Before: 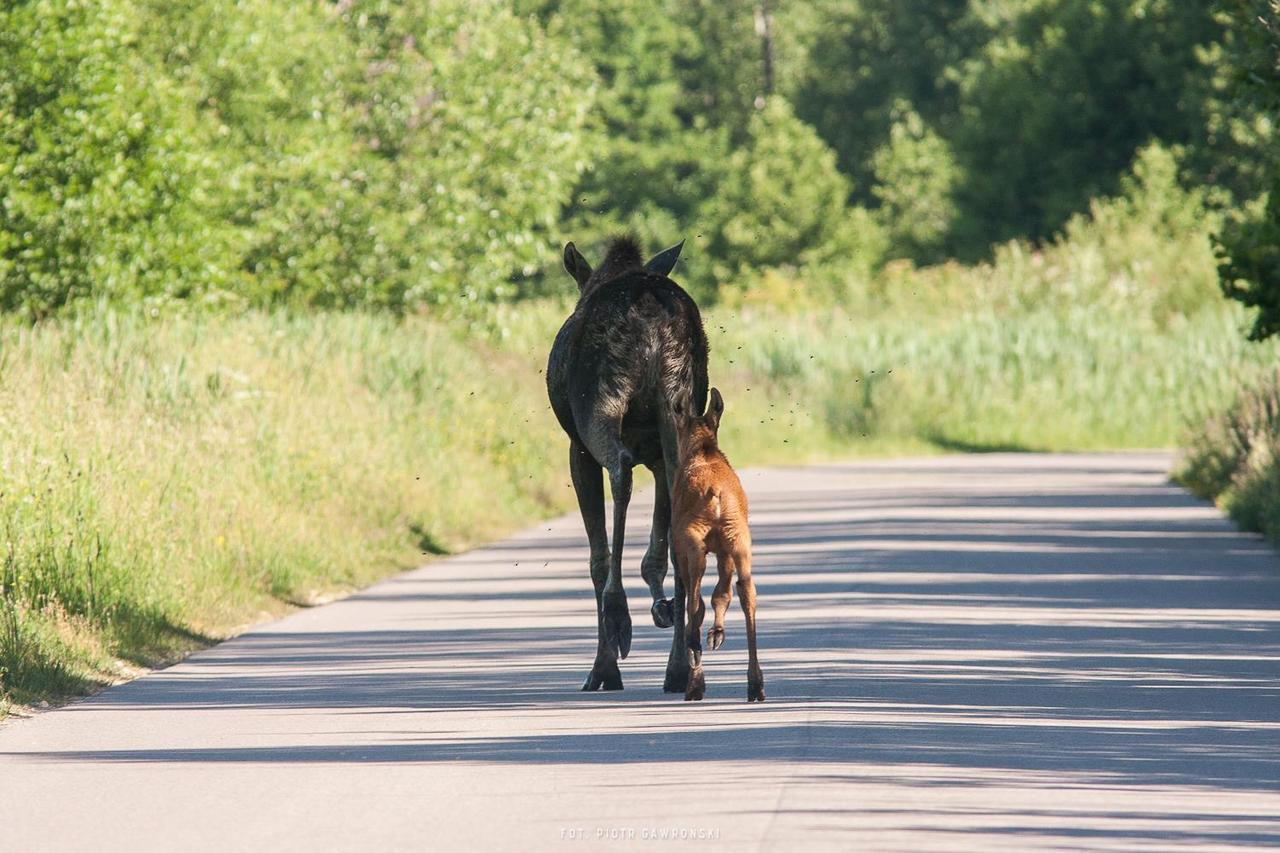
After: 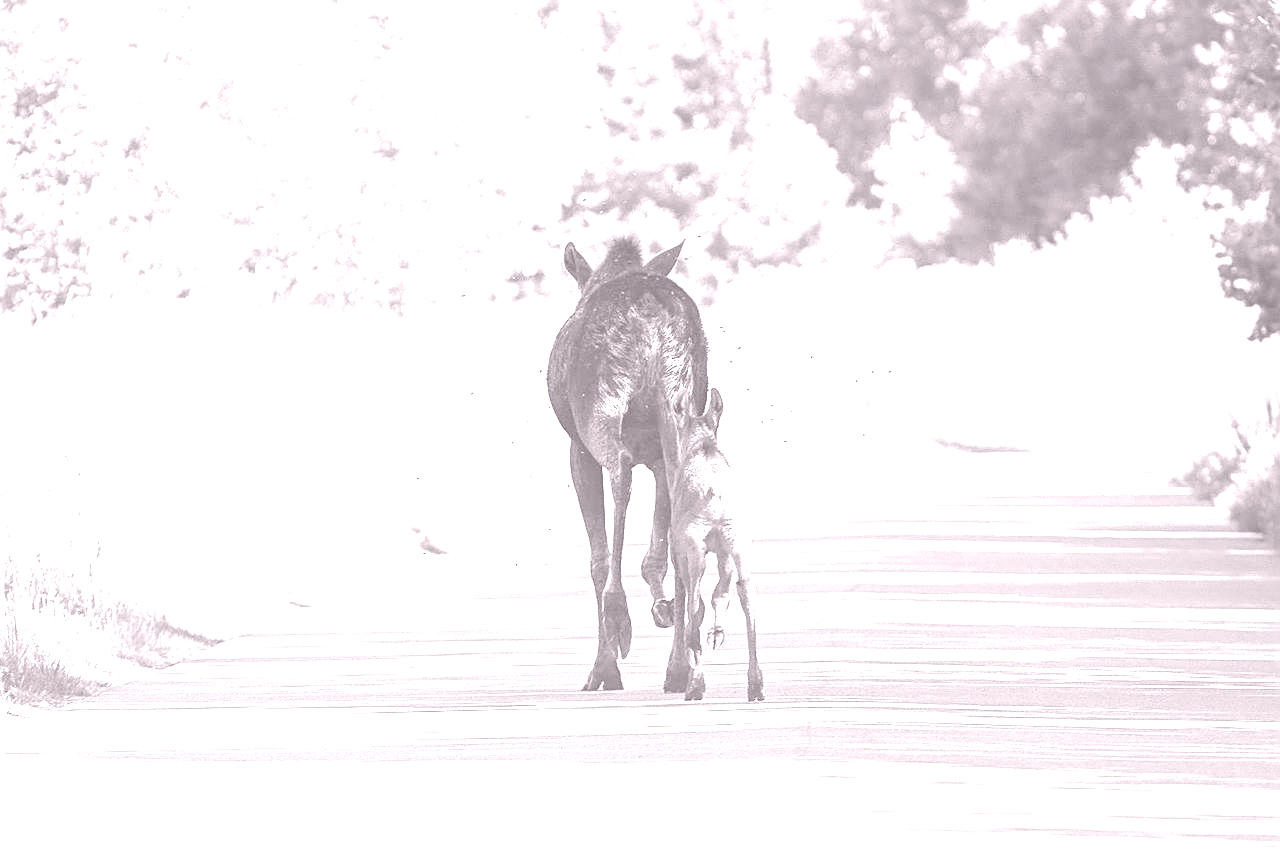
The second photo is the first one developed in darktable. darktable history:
colorize: hue 25.2°, saturation 83%, source mix 82%, lightness 79%, version 1
exposure: black level correction 0, exposure 0.7 EV, compensate exposure bias true, compensate highlight preservation false
sharpen: amount 0.478
